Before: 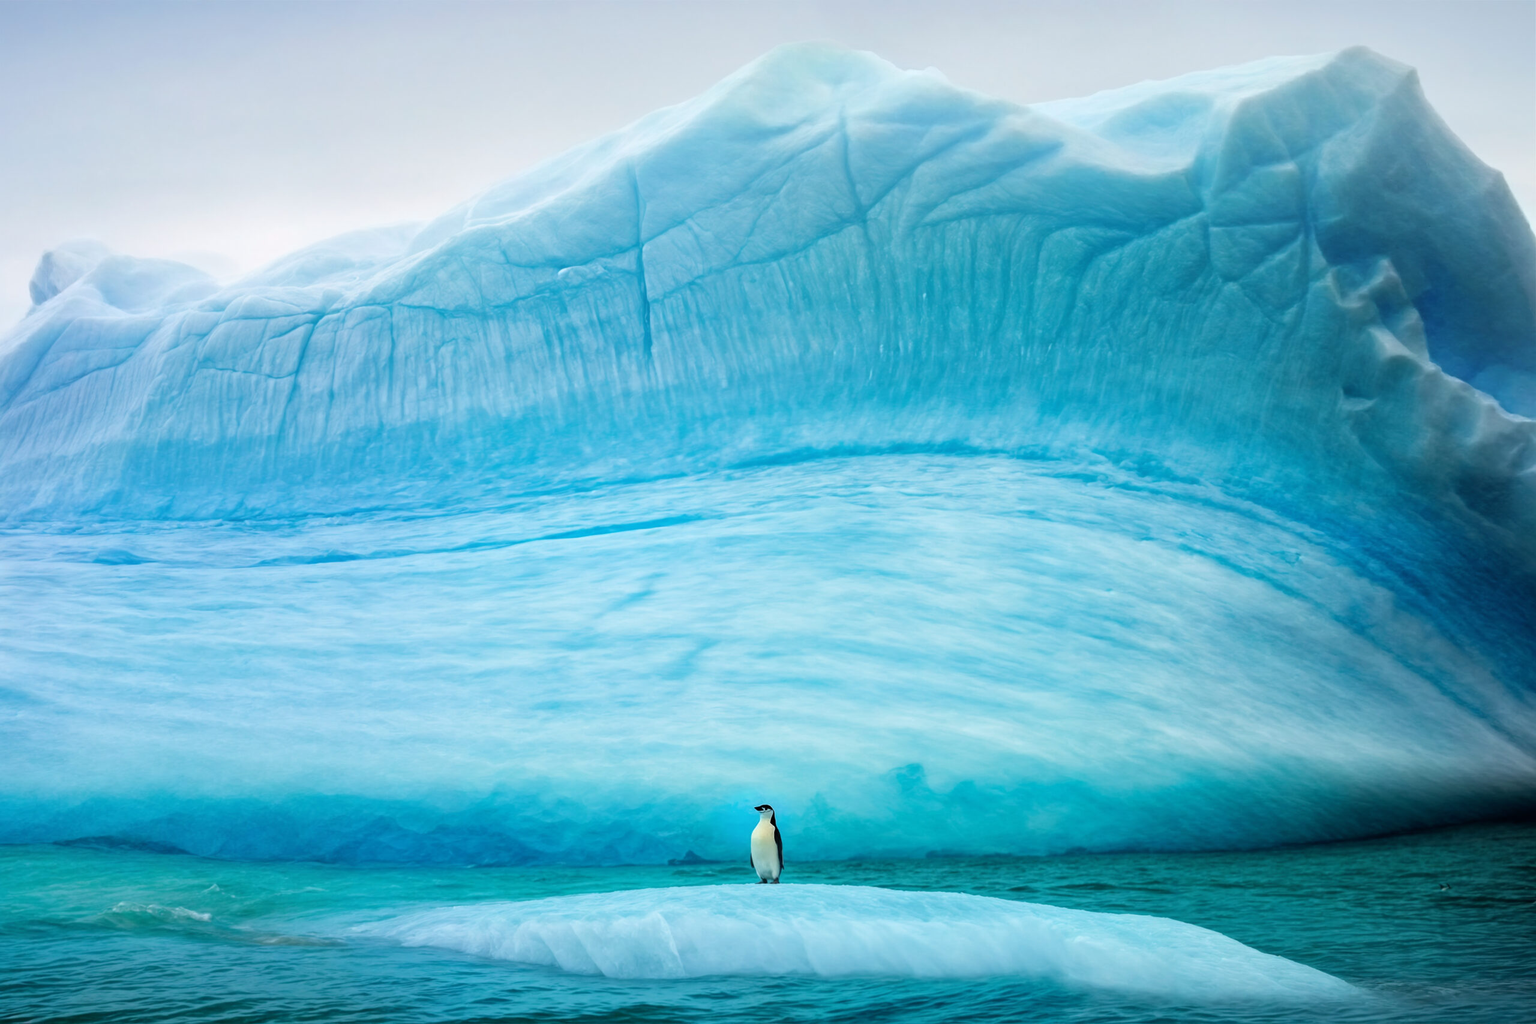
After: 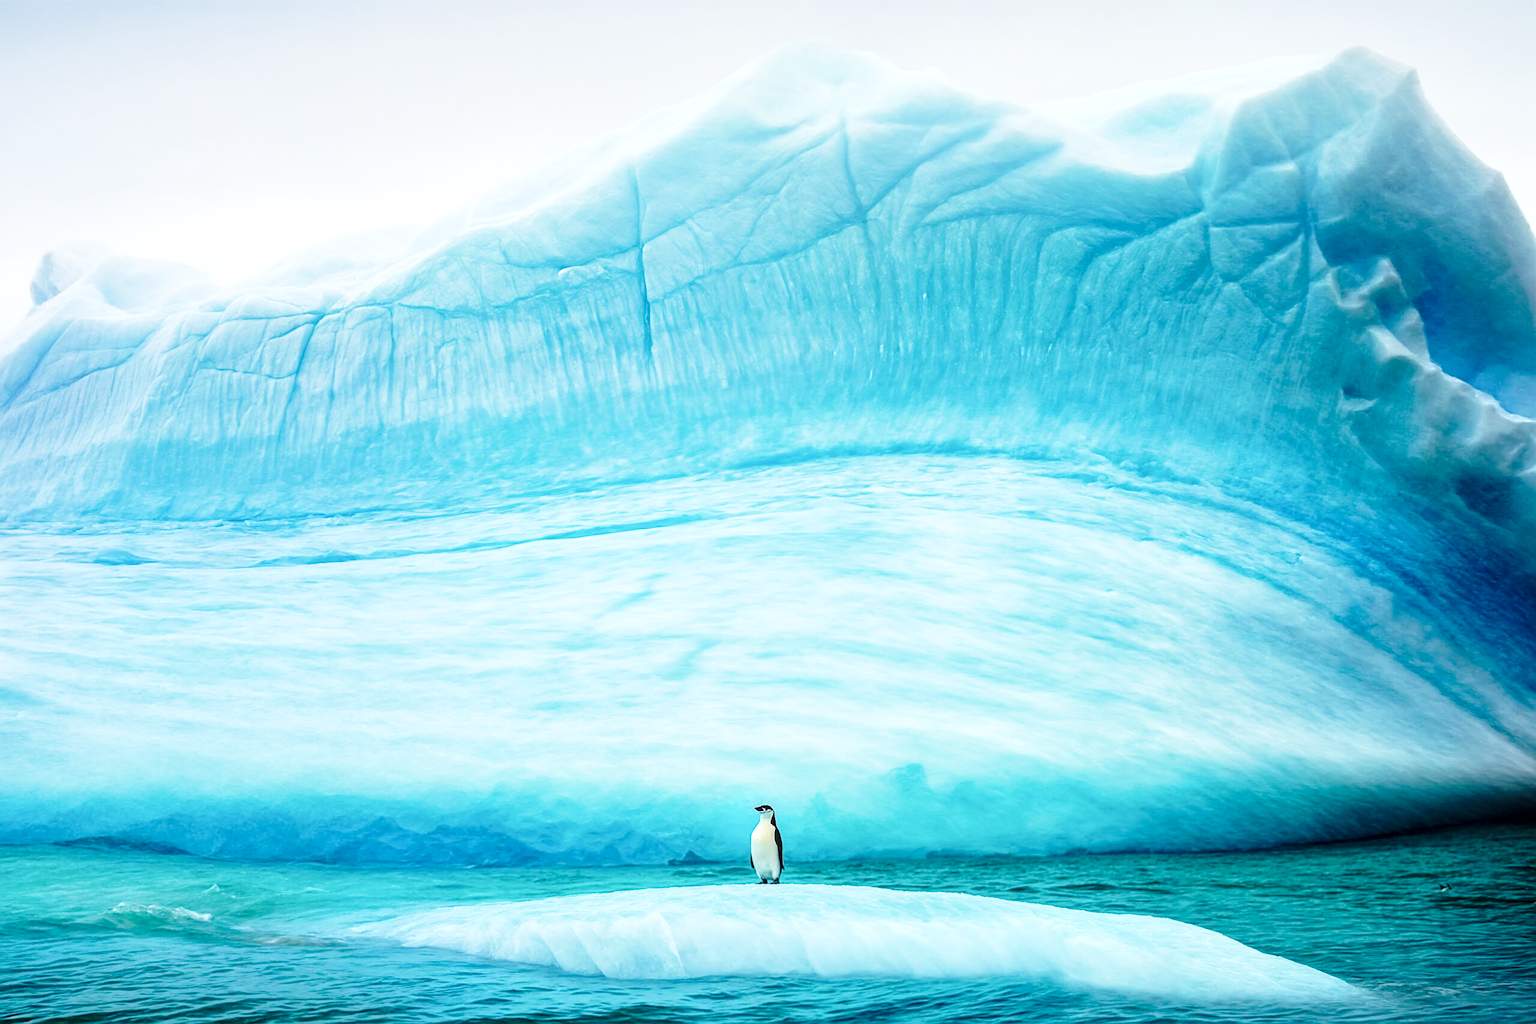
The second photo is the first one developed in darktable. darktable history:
base curve: curves: ch0 [(0, 0) (0.028, 0.03) (0.121, 0.232) (0.46, 0.748) (0.859, 0.968) (1, 1)], preserve colors none
sharpen: on, module defaults
local contrast: on, module defaults
